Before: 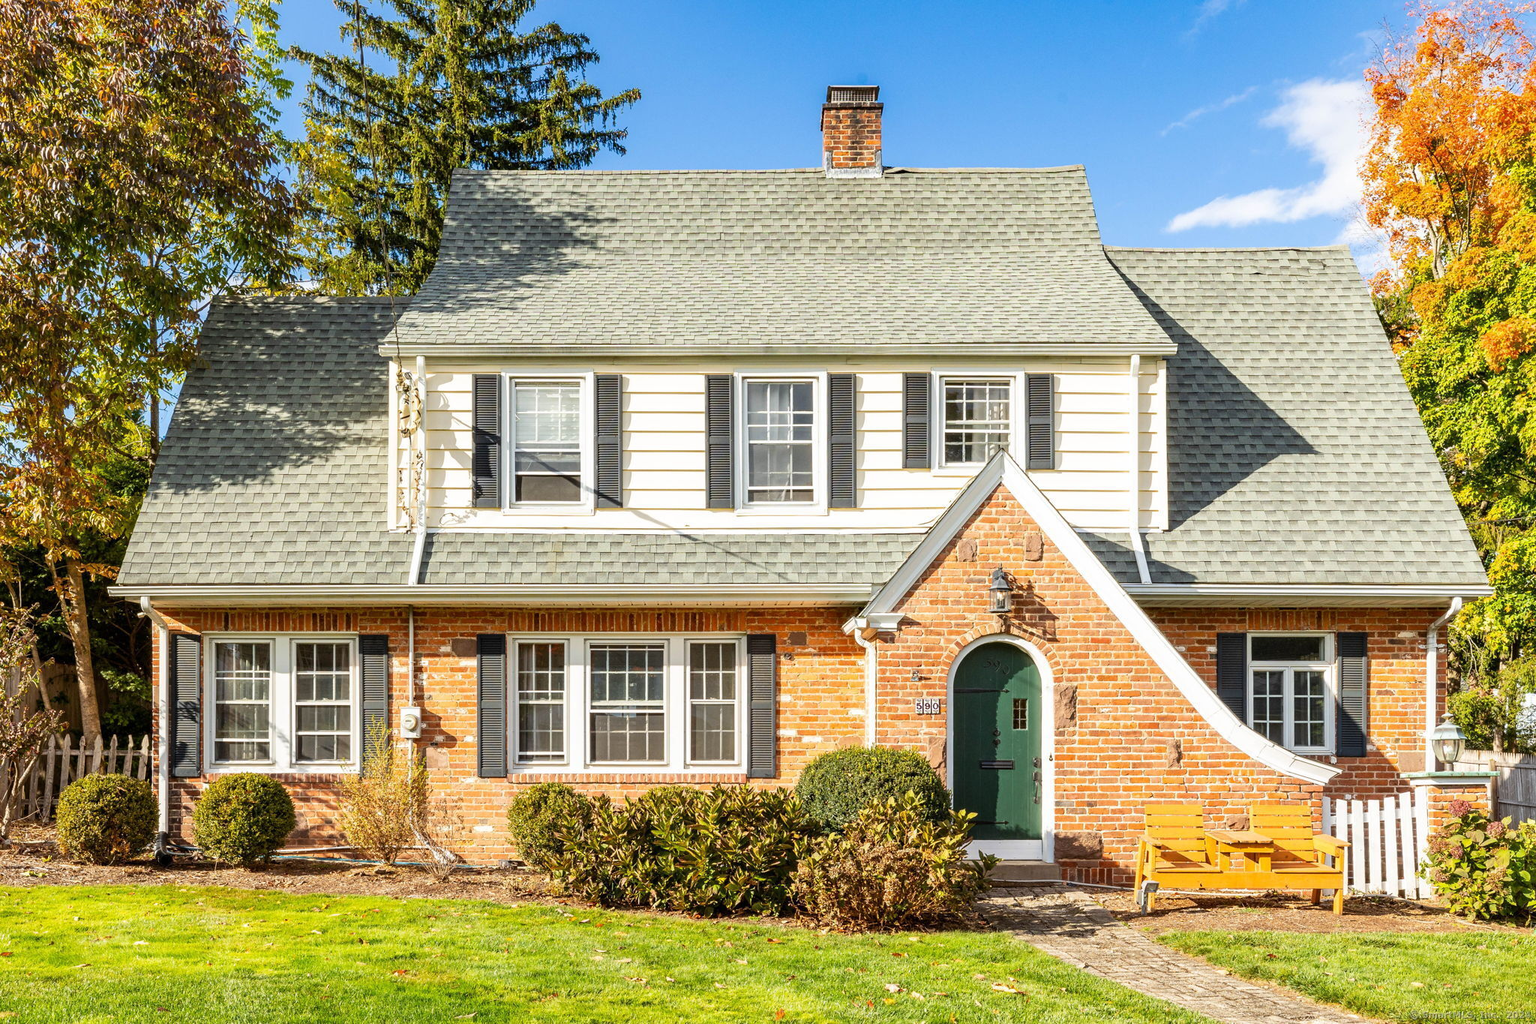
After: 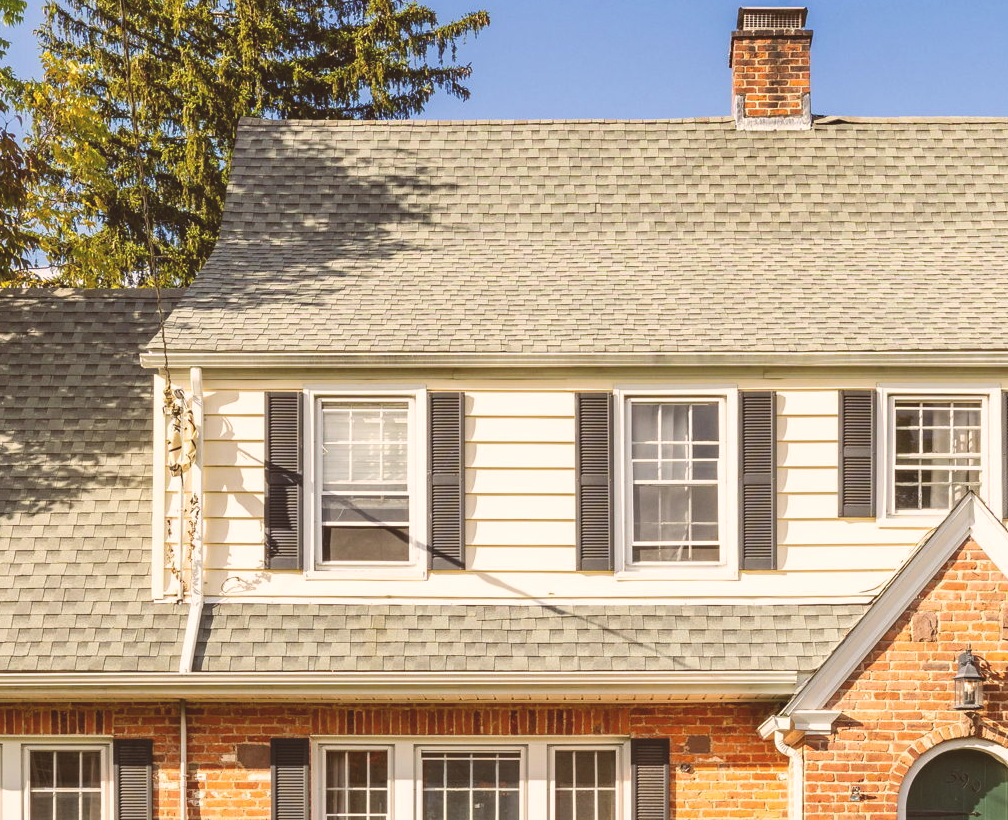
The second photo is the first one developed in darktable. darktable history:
crop: left 17.843%, top 7.884%, right 32.933%, bottom 32.01%
exposure: black level correction -0.015, compensate highlight preservation false
color correction: highlights a* 6.07, highlights b* 7.92, shadows a* 6.56, shadows b* 7.49, saturation 0.934
